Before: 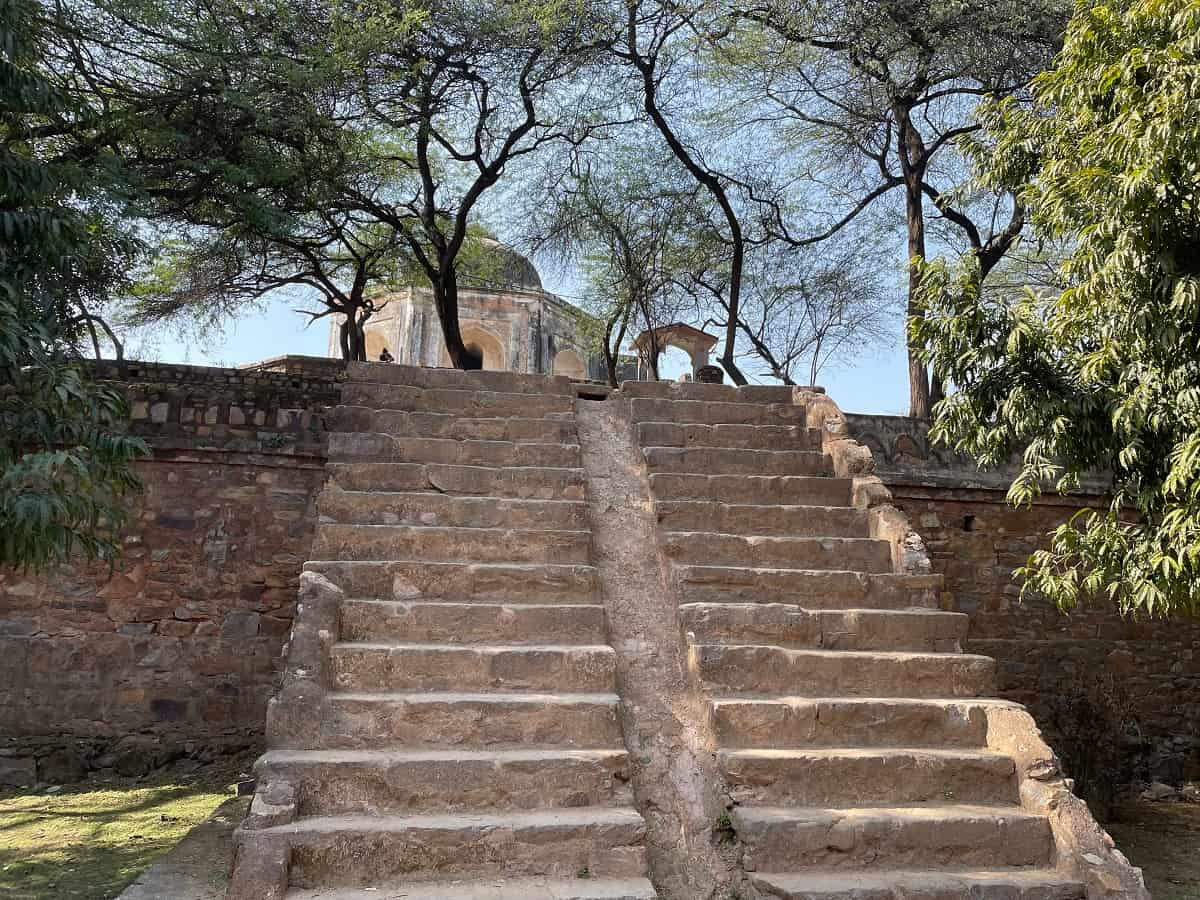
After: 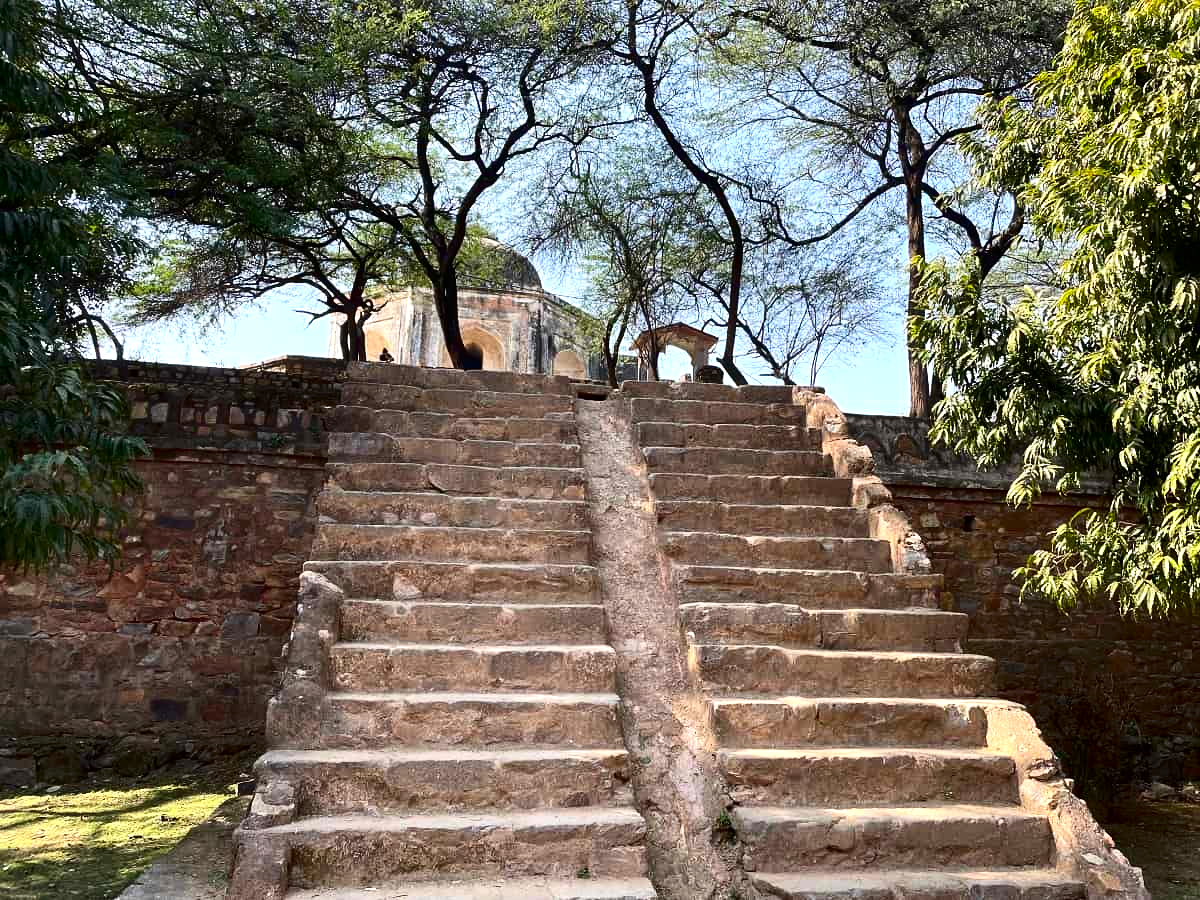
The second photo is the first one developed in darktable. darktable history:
contrast brightness saturation: contrast 0.21, brightness -0.11, saturation 0.21
exposure: exposure 0.515 EV, compensate highlight preservation false
